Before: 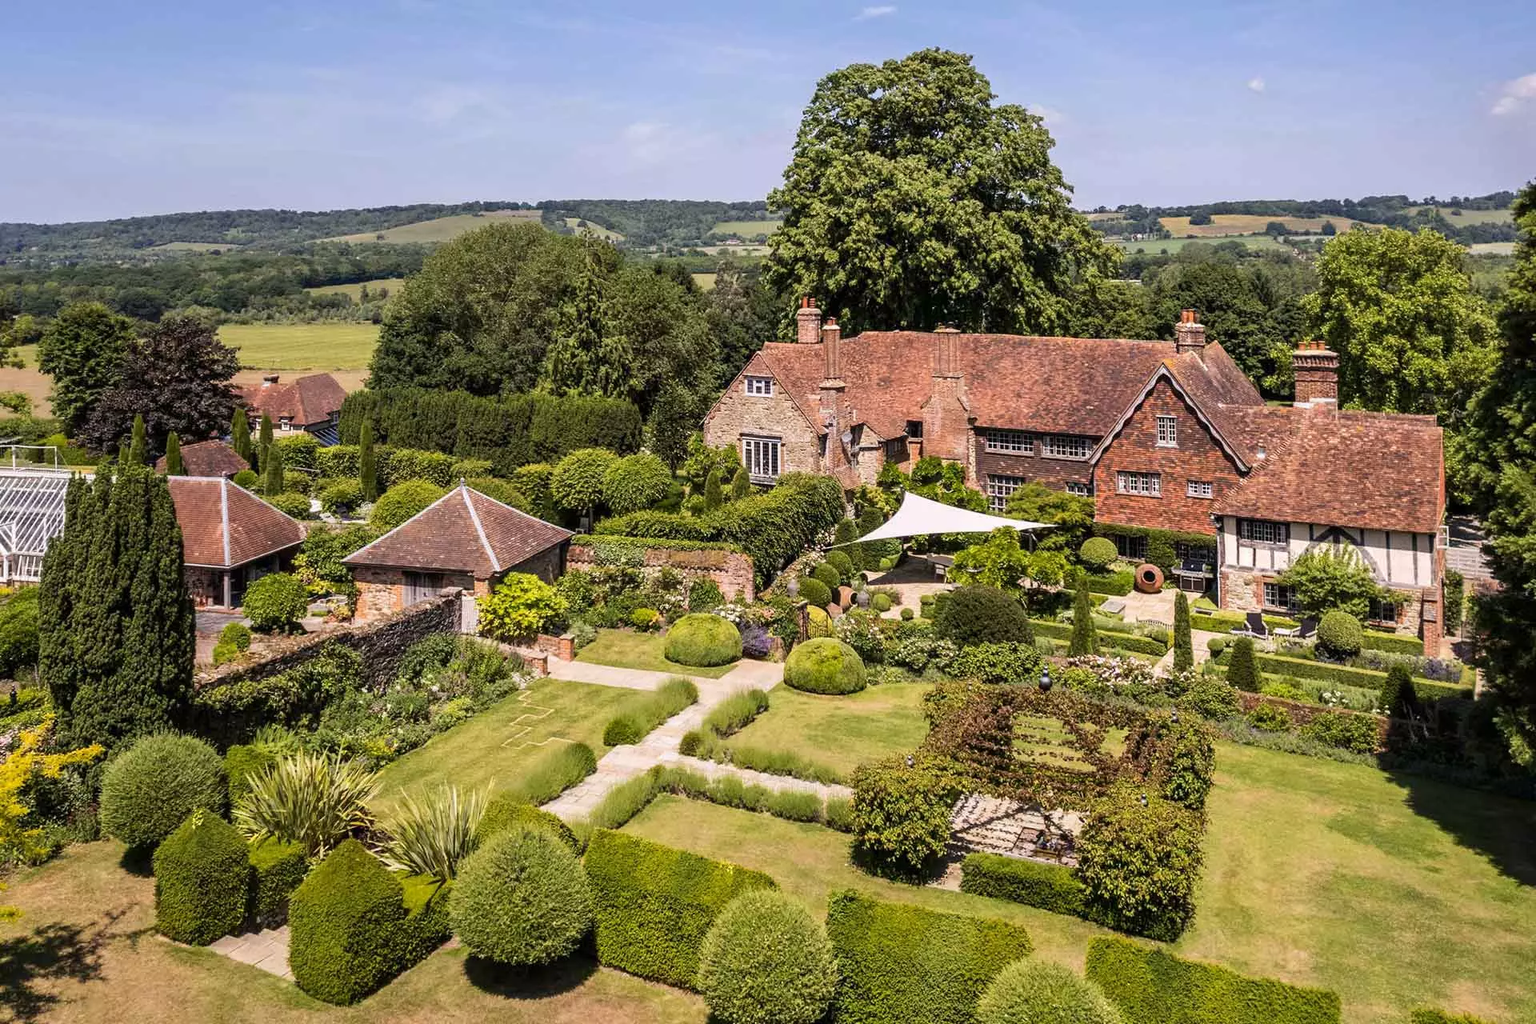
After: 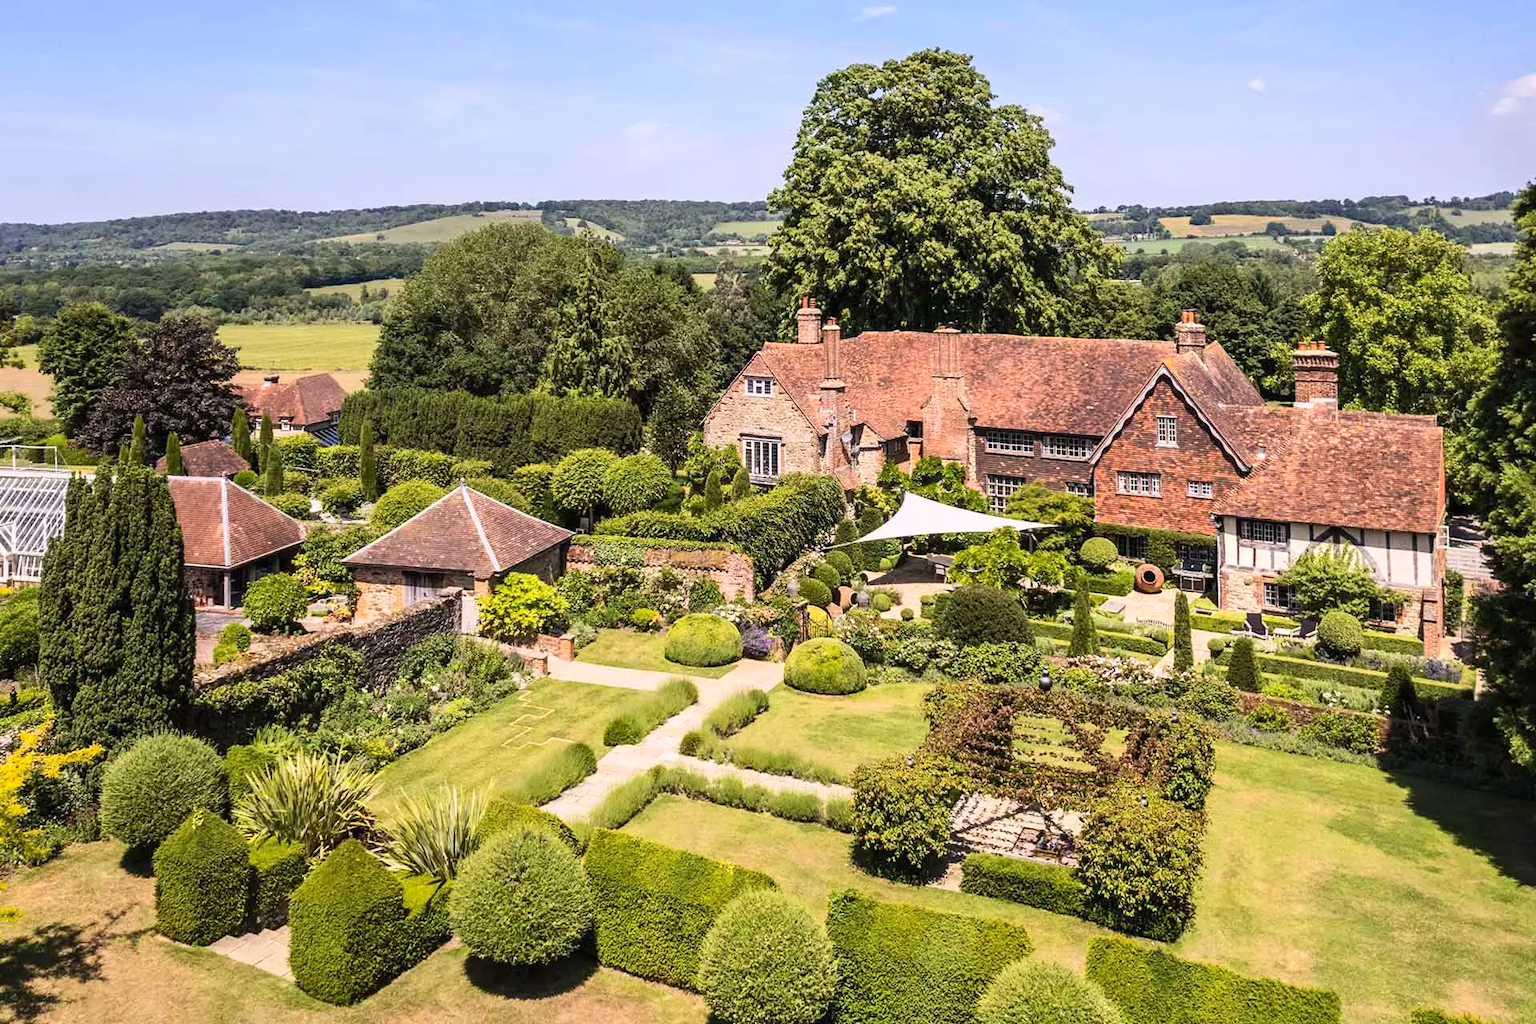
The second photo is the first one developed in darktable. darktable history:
contrast brightness saturation: contrast 0.196, brightness 0.154, saturation 0.135
